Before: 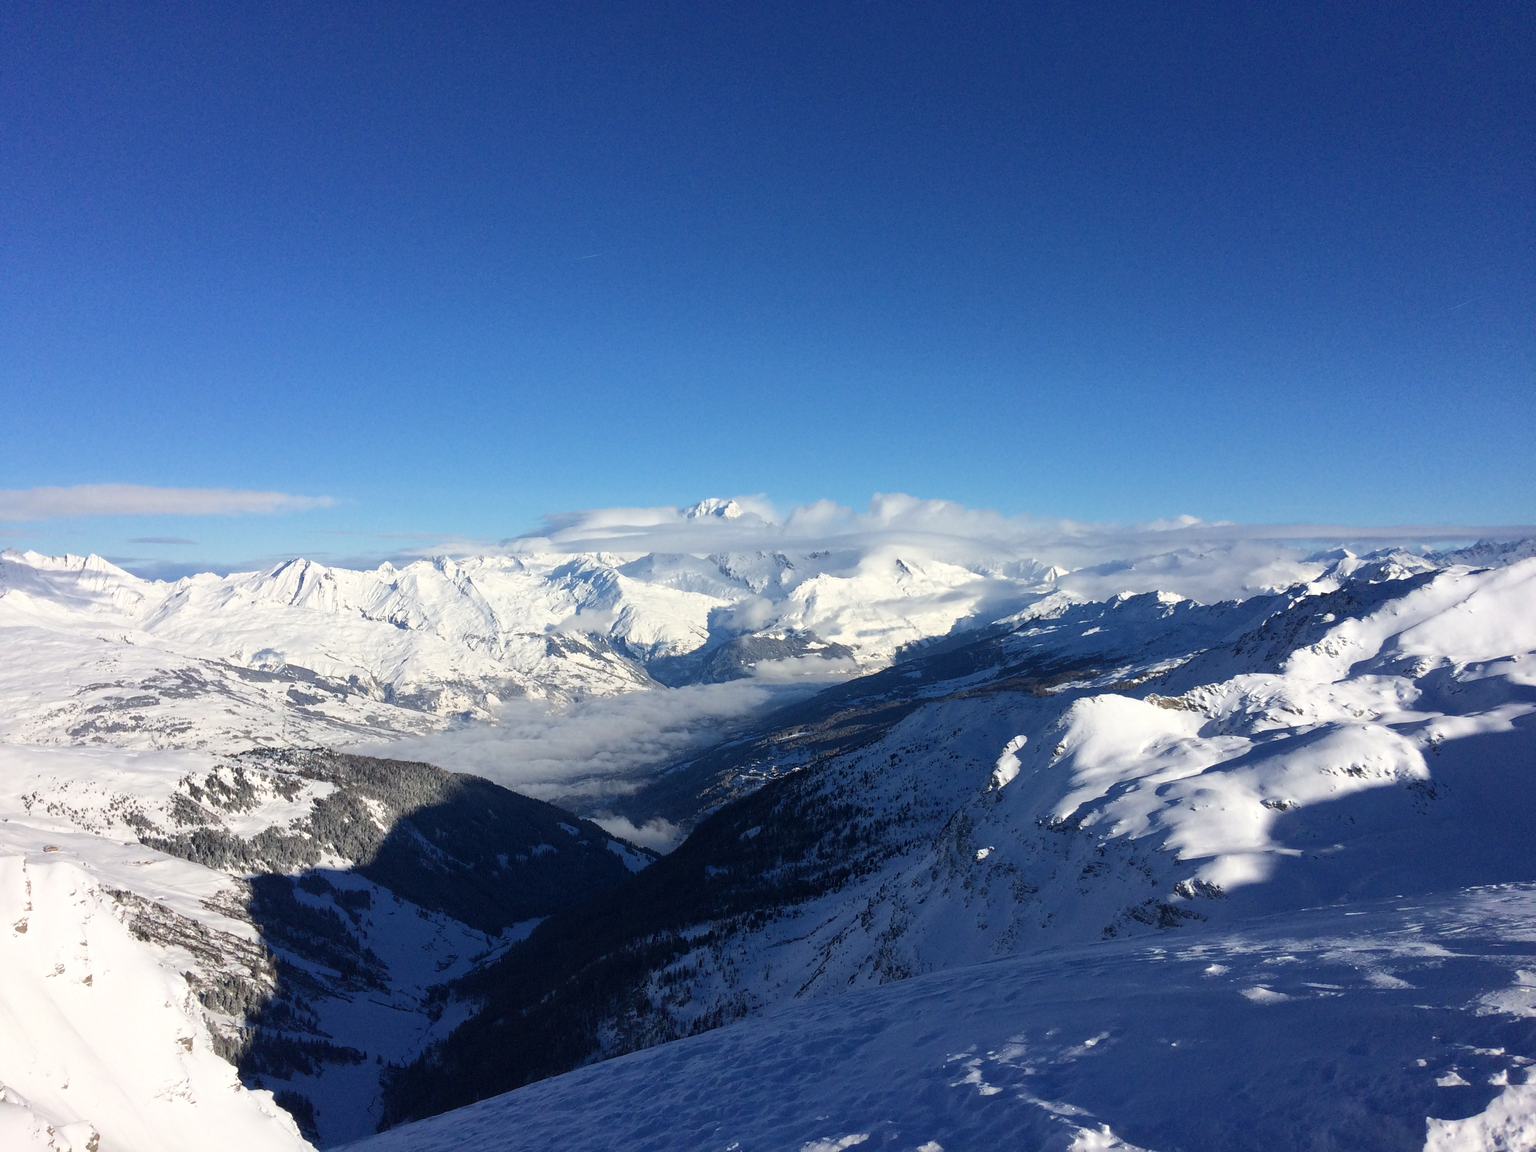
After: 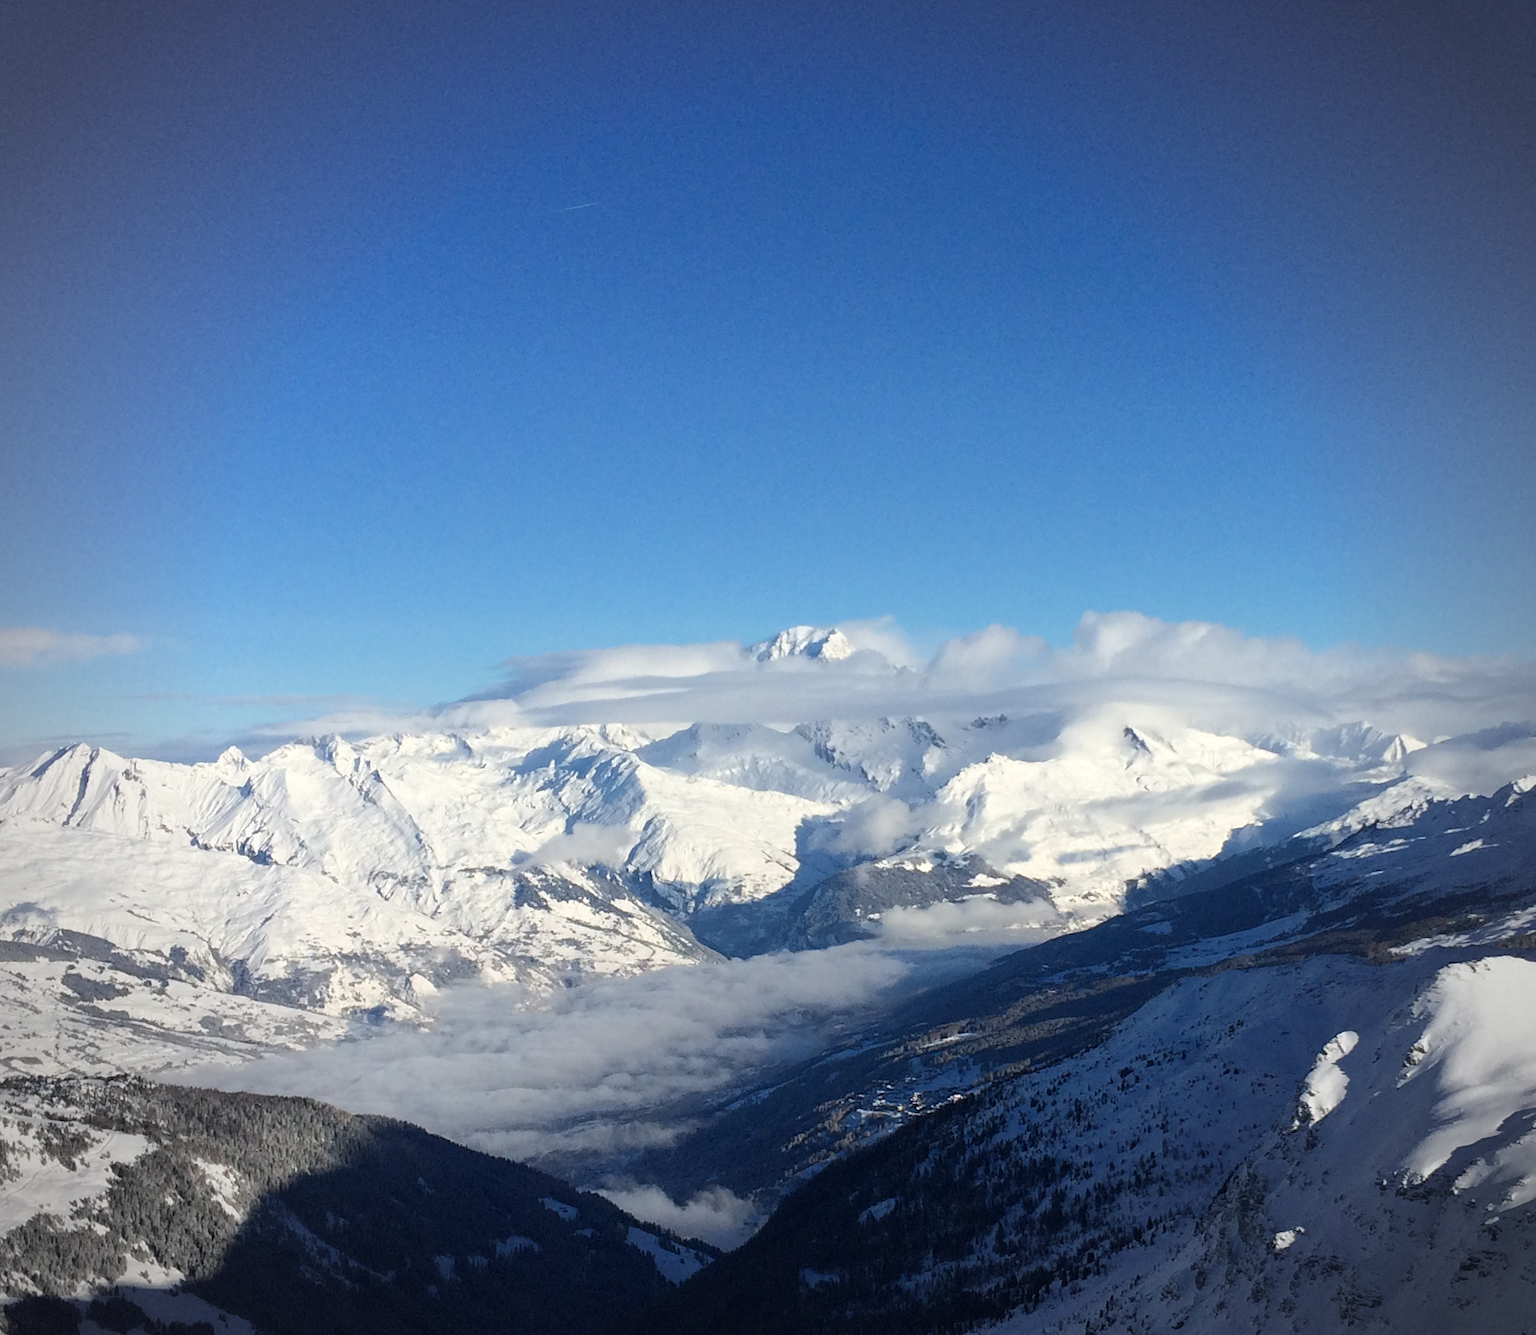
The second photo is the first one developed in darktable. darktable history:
rotate and perspective: rotation -1°, crop left 0.011, crop right 0.989, crop top 0.025, crop bottom 0.975
vignetting: fall-off start 71.74%
crop: left 16.202%, top 11.208%, right 26.045%, bottom 20.557%
